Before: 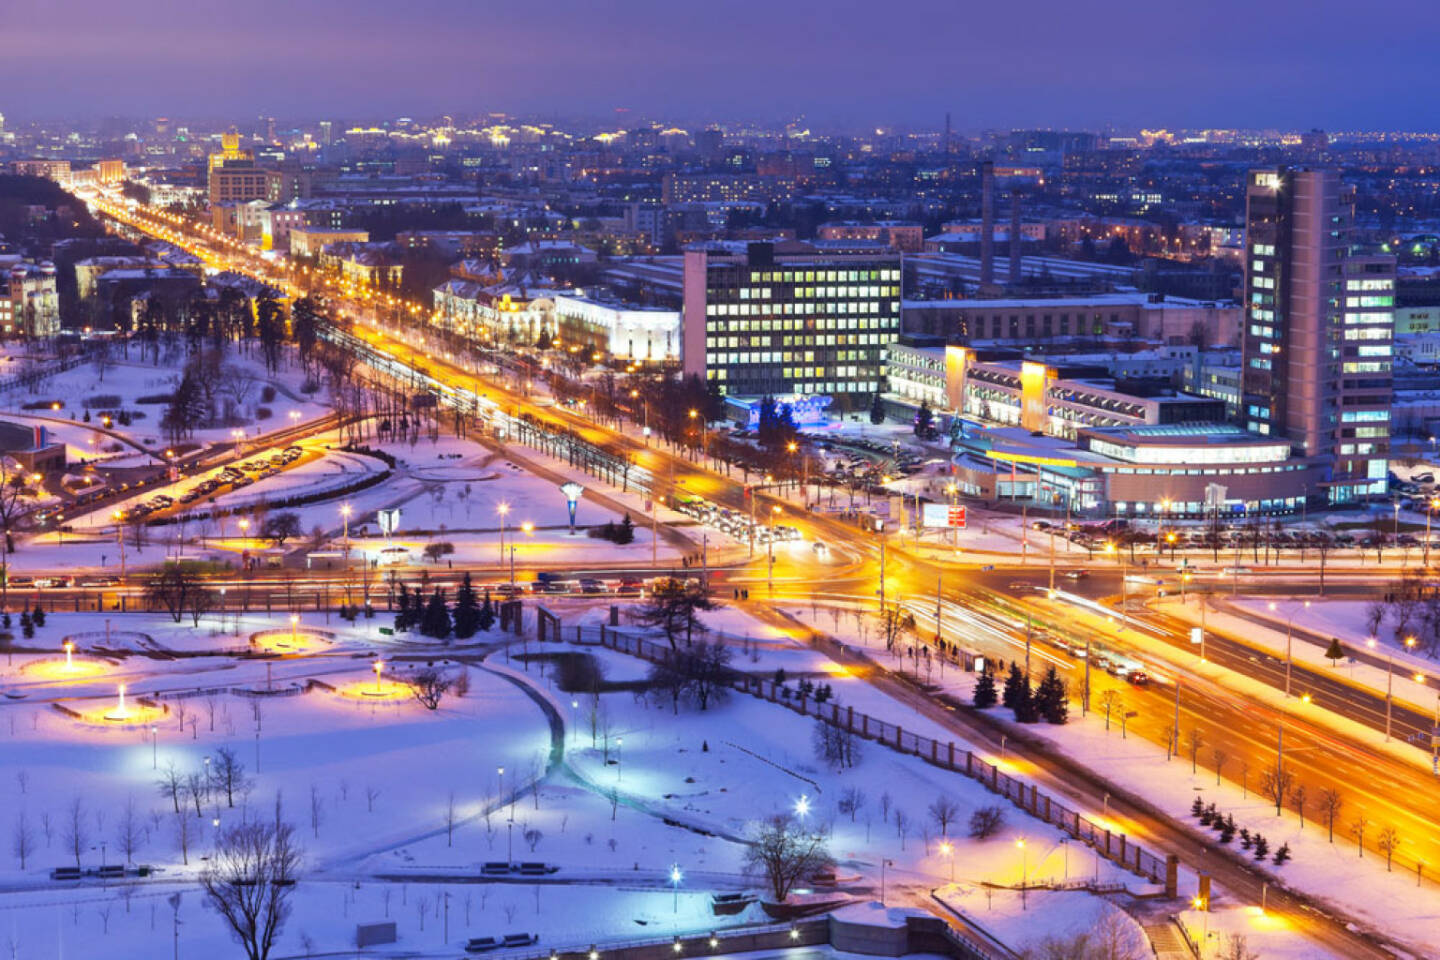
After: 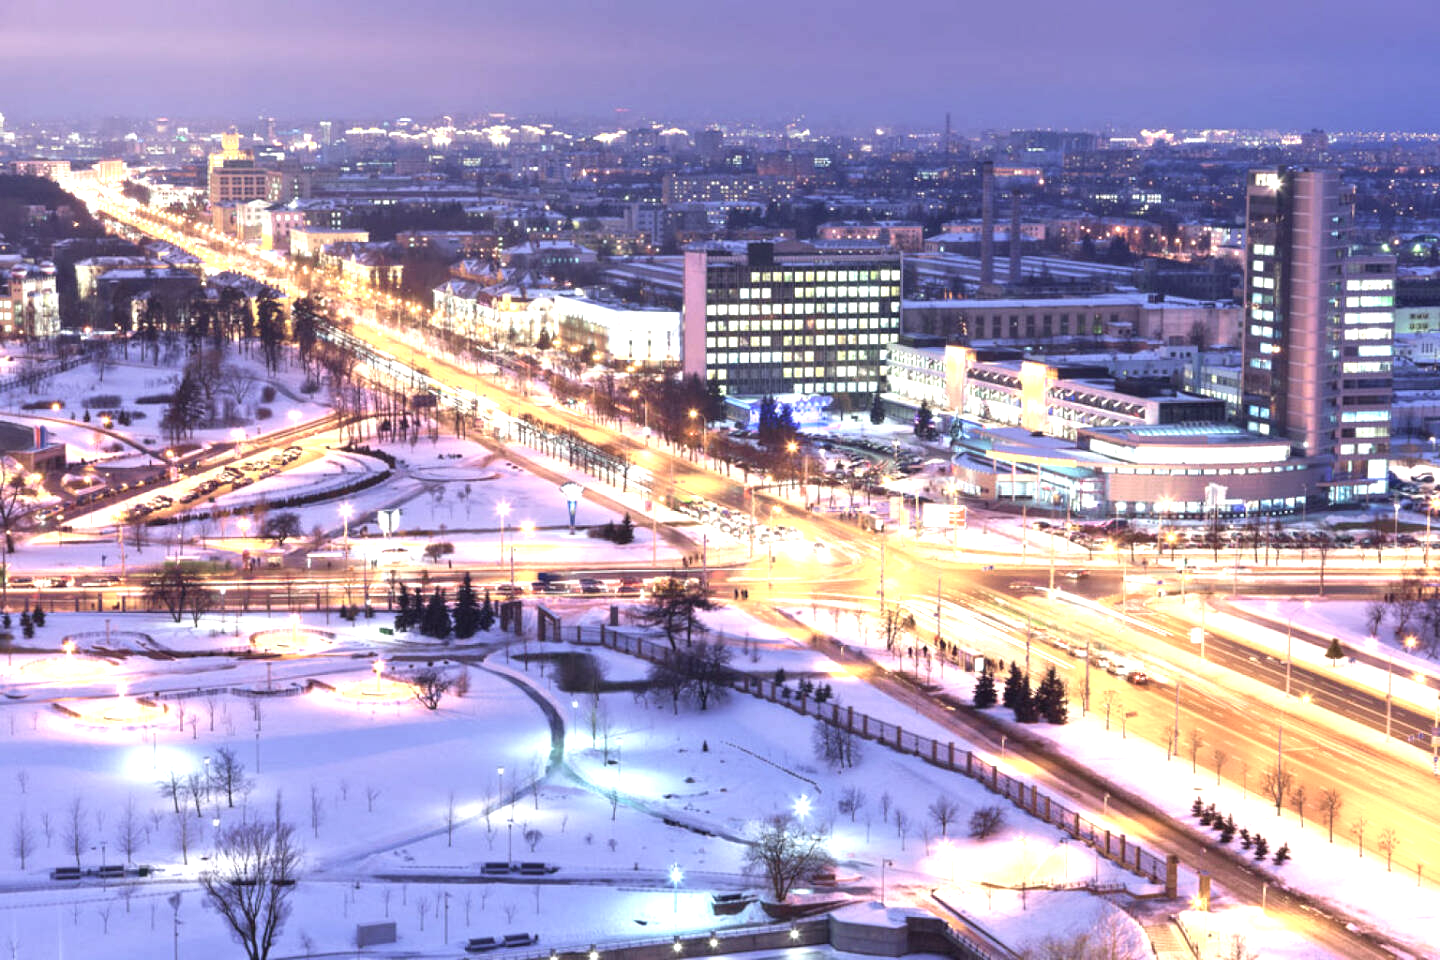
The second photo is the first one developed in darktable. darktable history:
exposure: black level correction 0, exposure 1 EV, compensate highlight preservation false
color zones: curves: ch0 [(0, 0.559) (0.153, 0.551) (0.229, 0.5) (0.429, 0.5) (0.571, 0.5) (0.714, 0.5) (0.857, 0.5) (1, 0.559)]; ch1 [(0, 0.417) (0.112, 0.336) (0.213, 0.26) (0.429, 0.34) (0.571, 0.35) (0.683, 0.331) (0.857, 0.344) (1, 0.417)]
